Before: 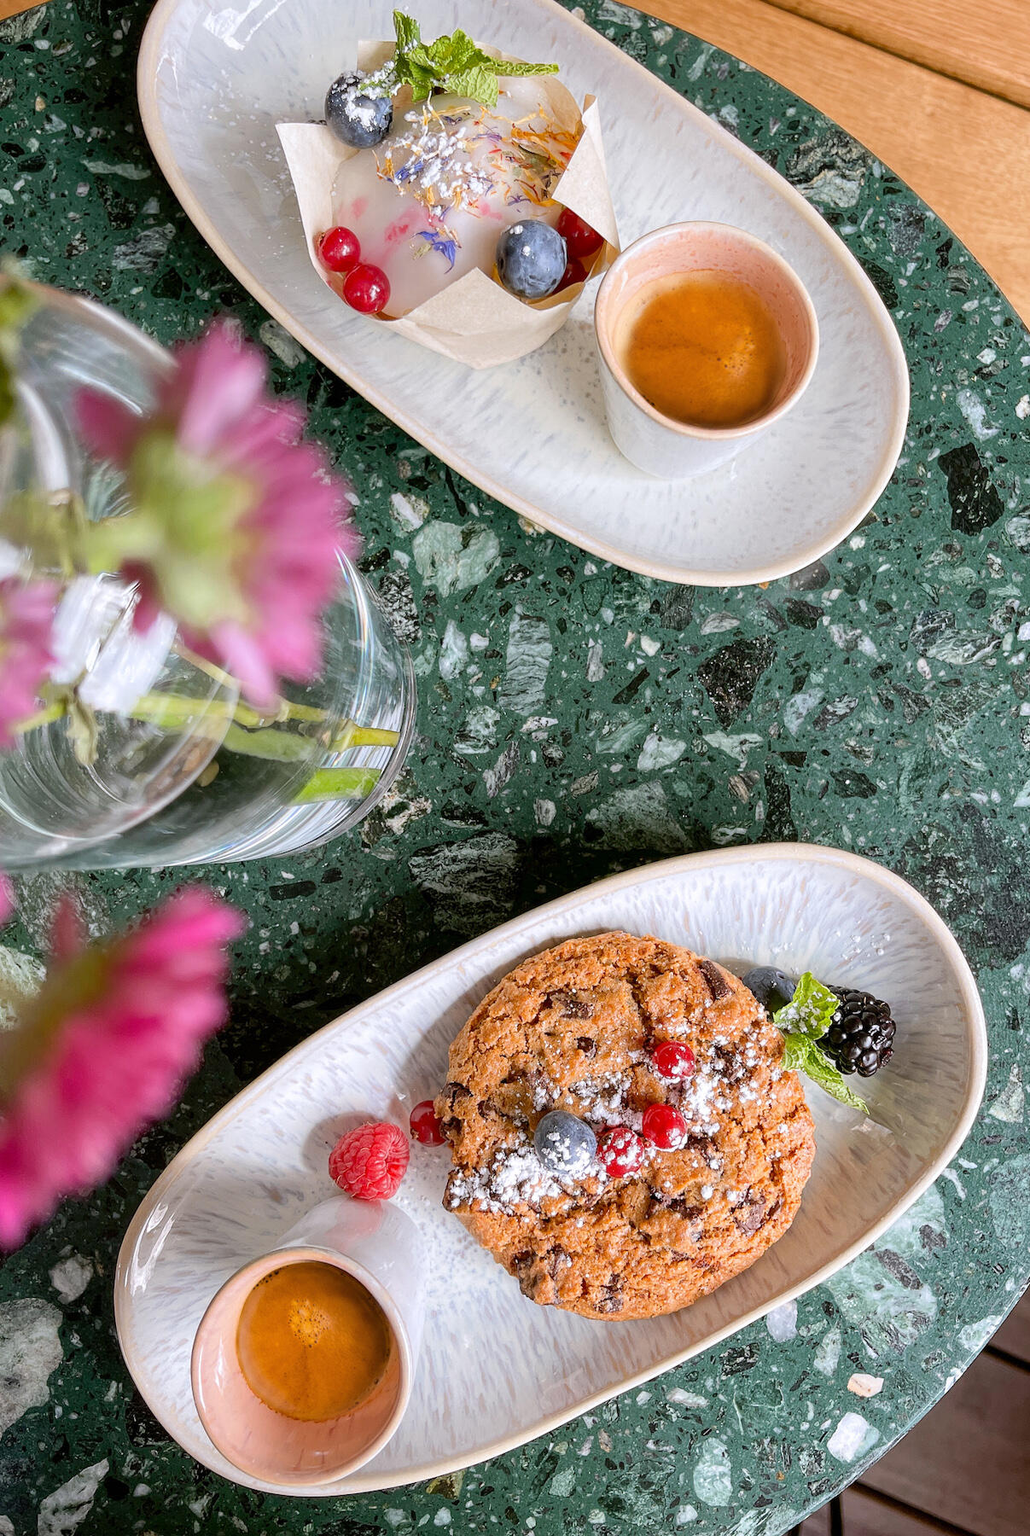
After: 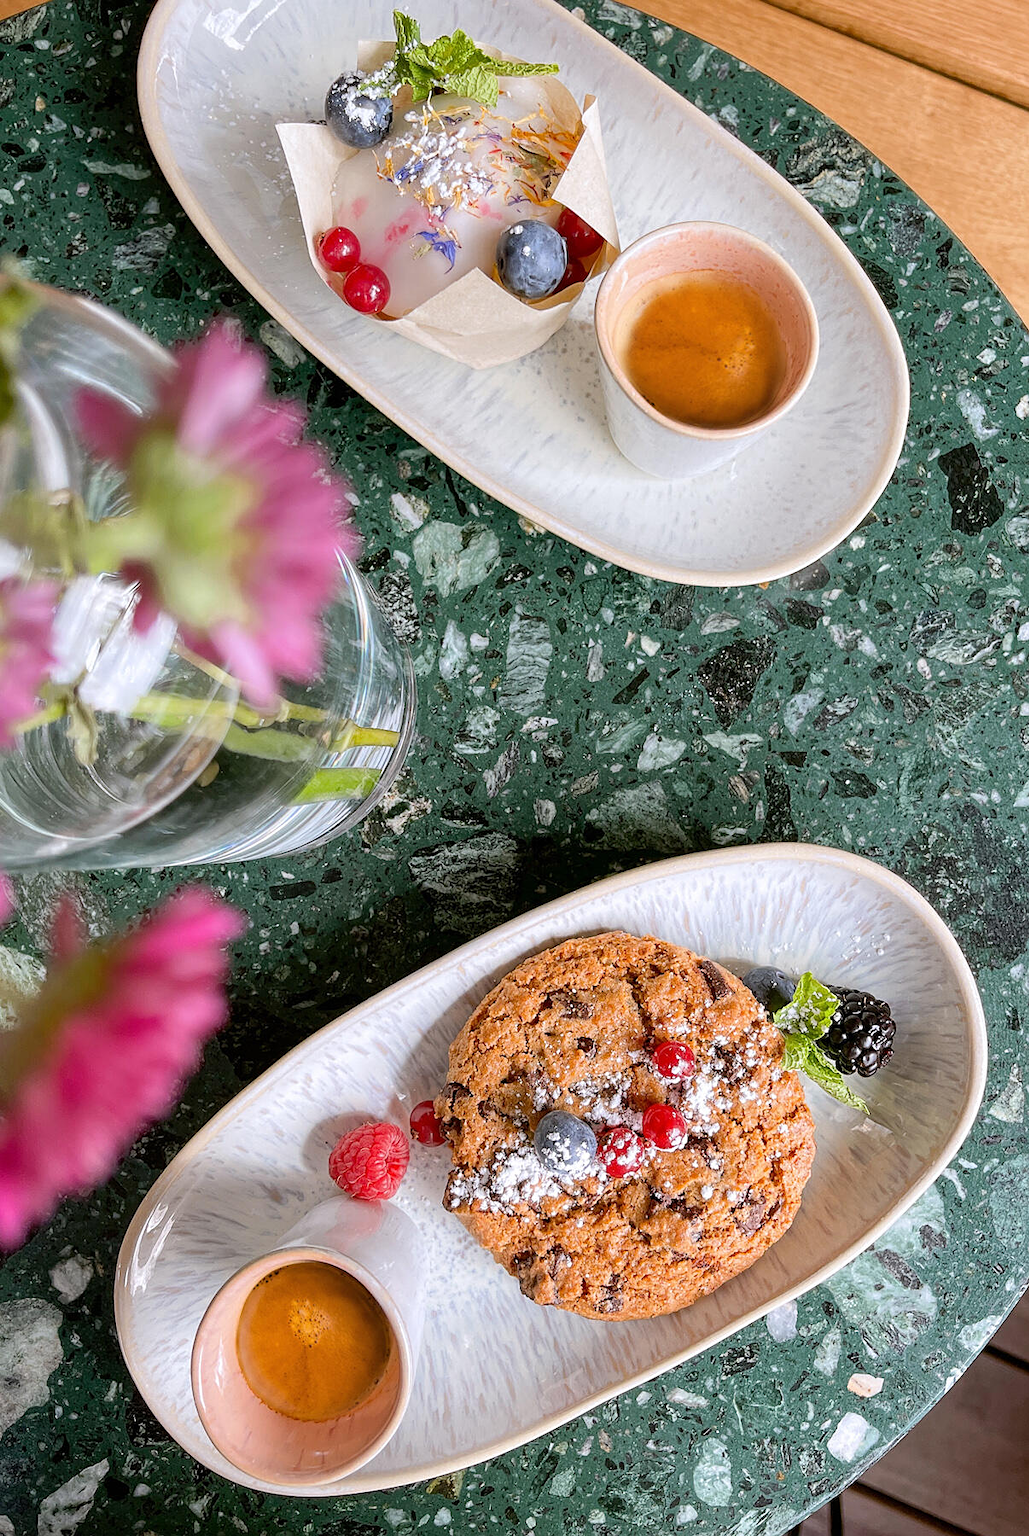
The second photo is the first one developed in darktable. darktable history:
sharpen: amount 0.21
